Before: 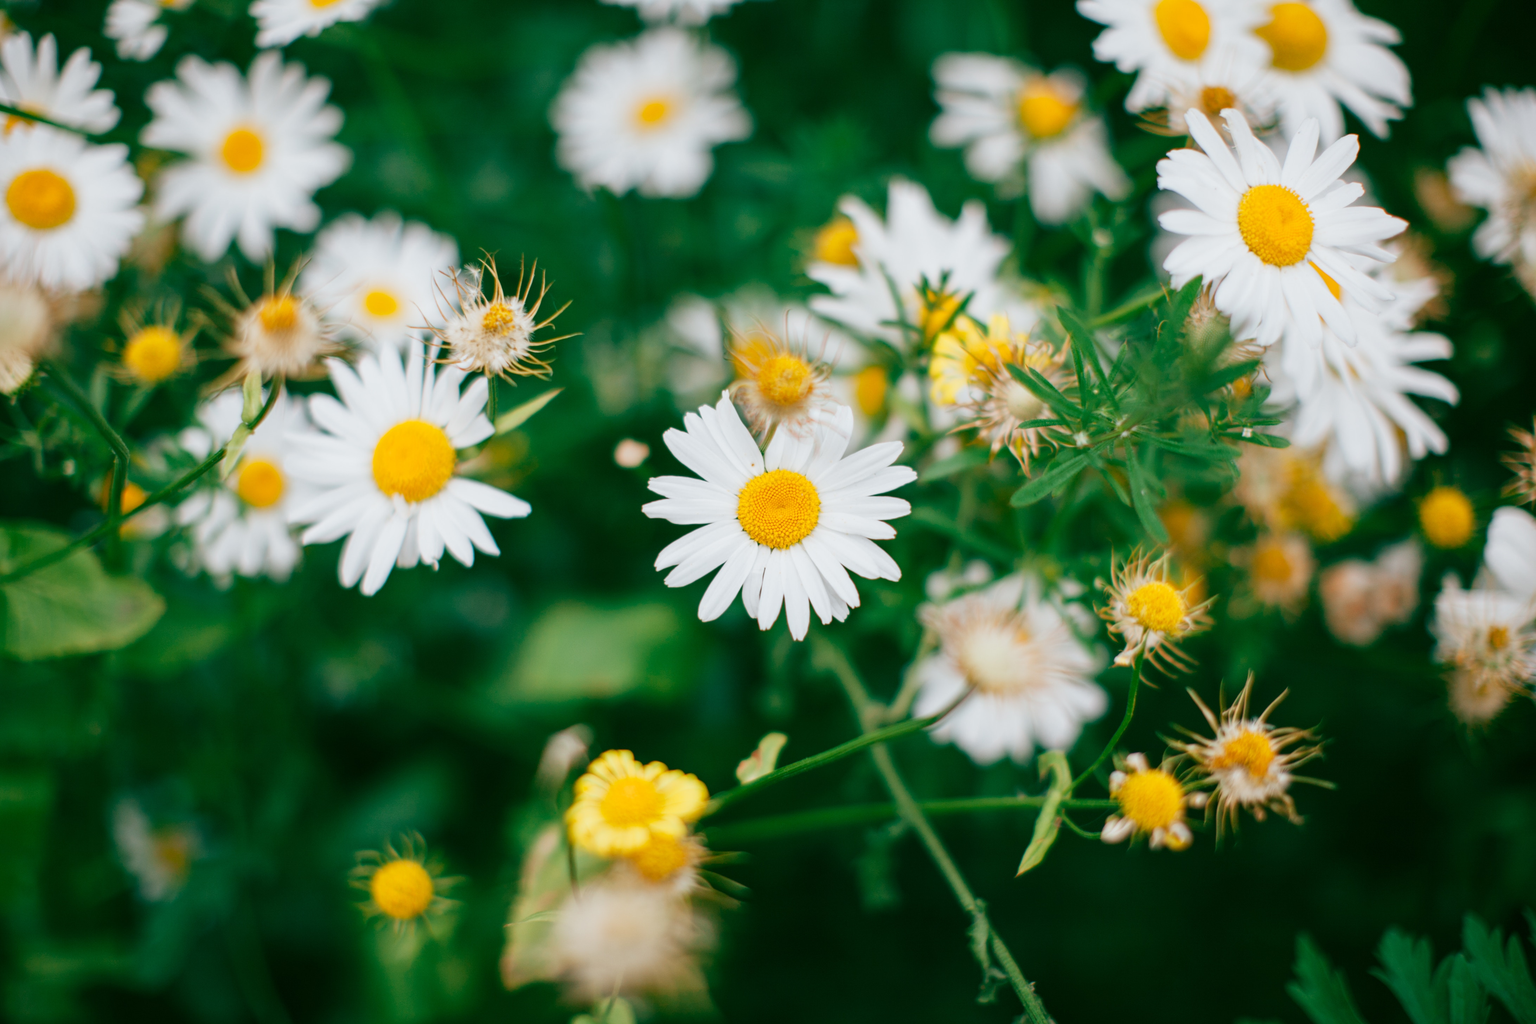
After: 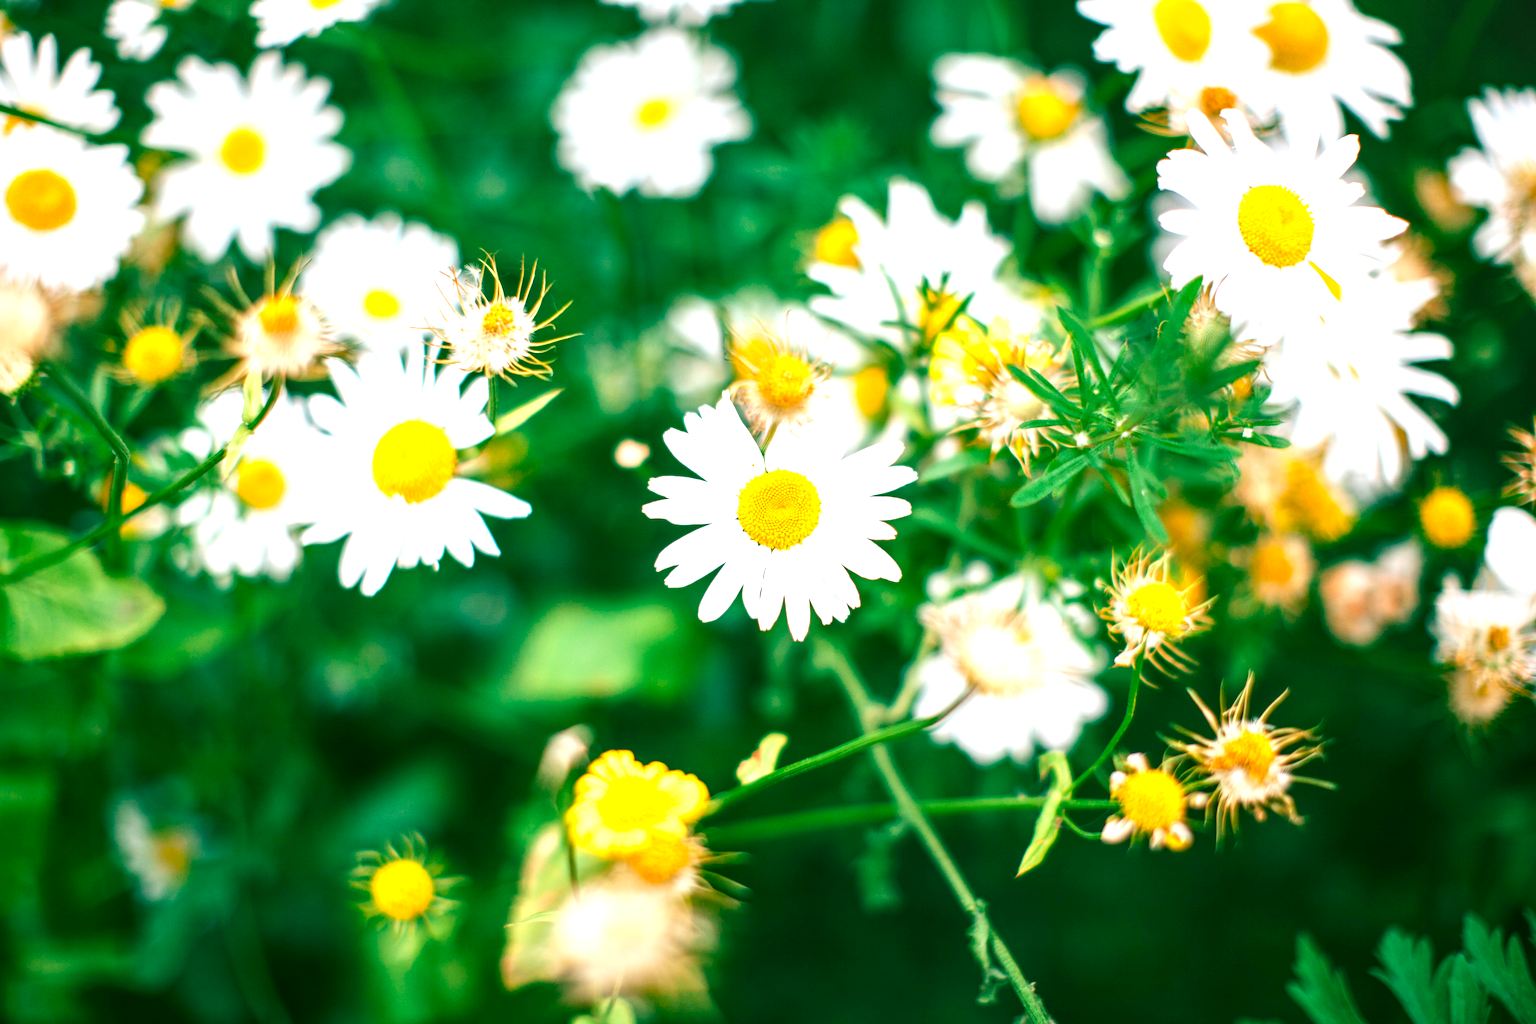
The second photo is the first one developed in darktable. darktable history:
local contrast: on, module defaults
exposure: exposure 1.137 EV, compensate highlight preservation false
contrast brightness saturation: contrast 0.08, saturation 0.2
